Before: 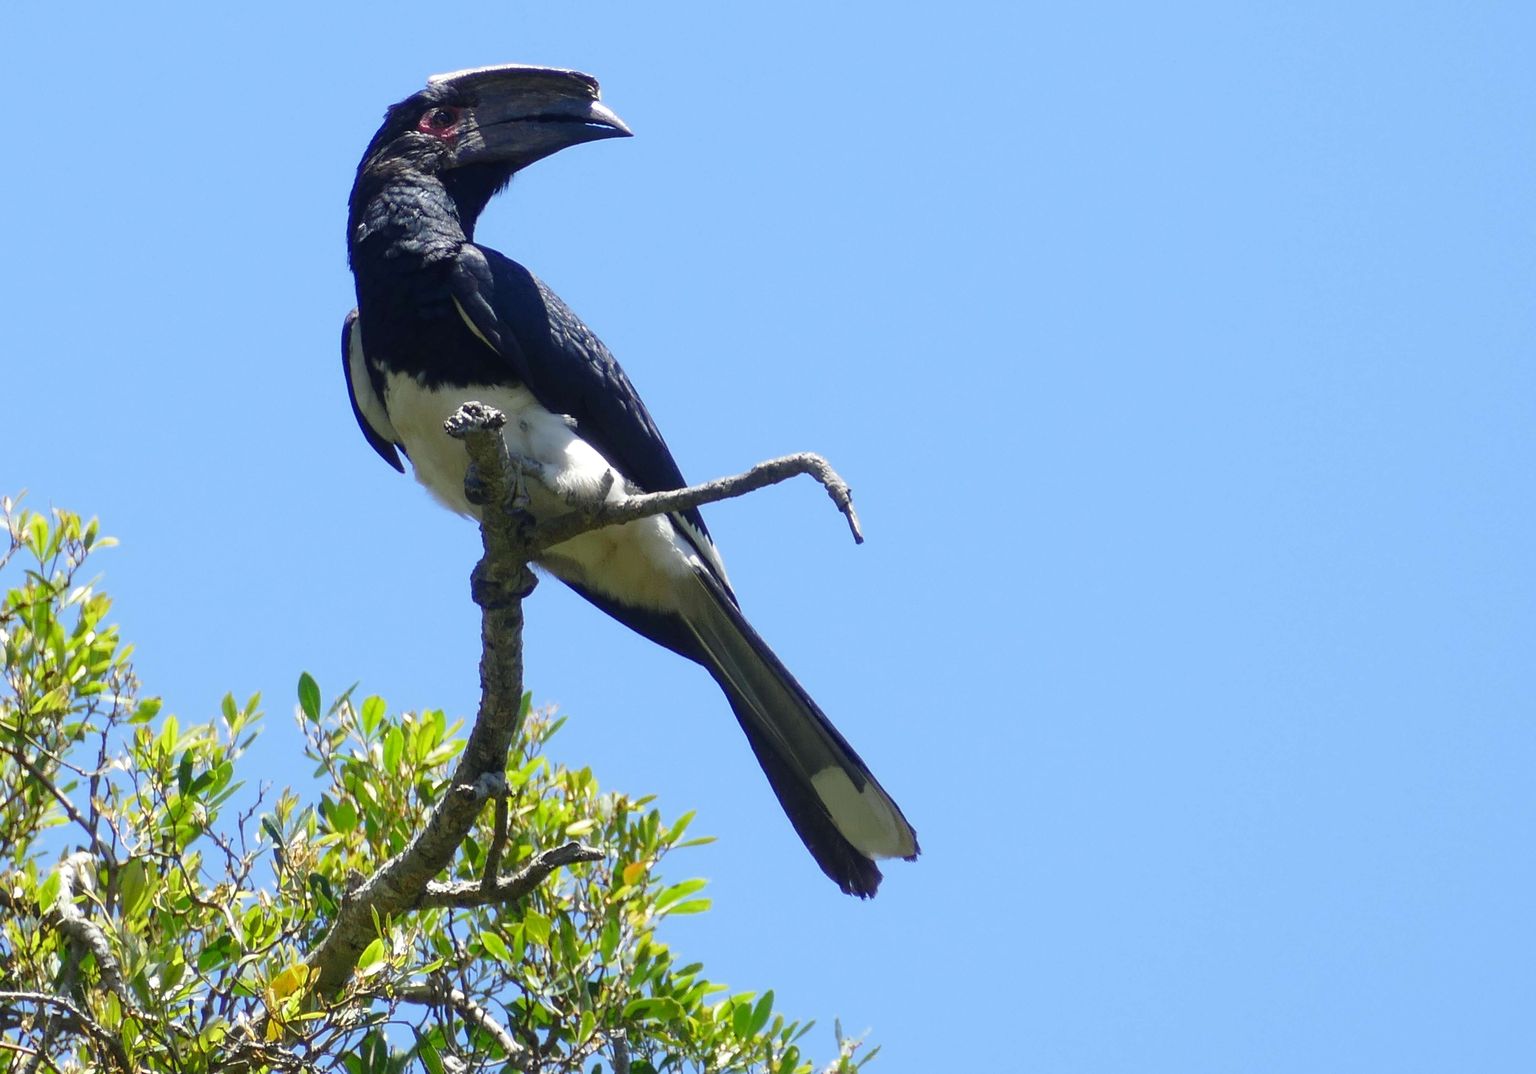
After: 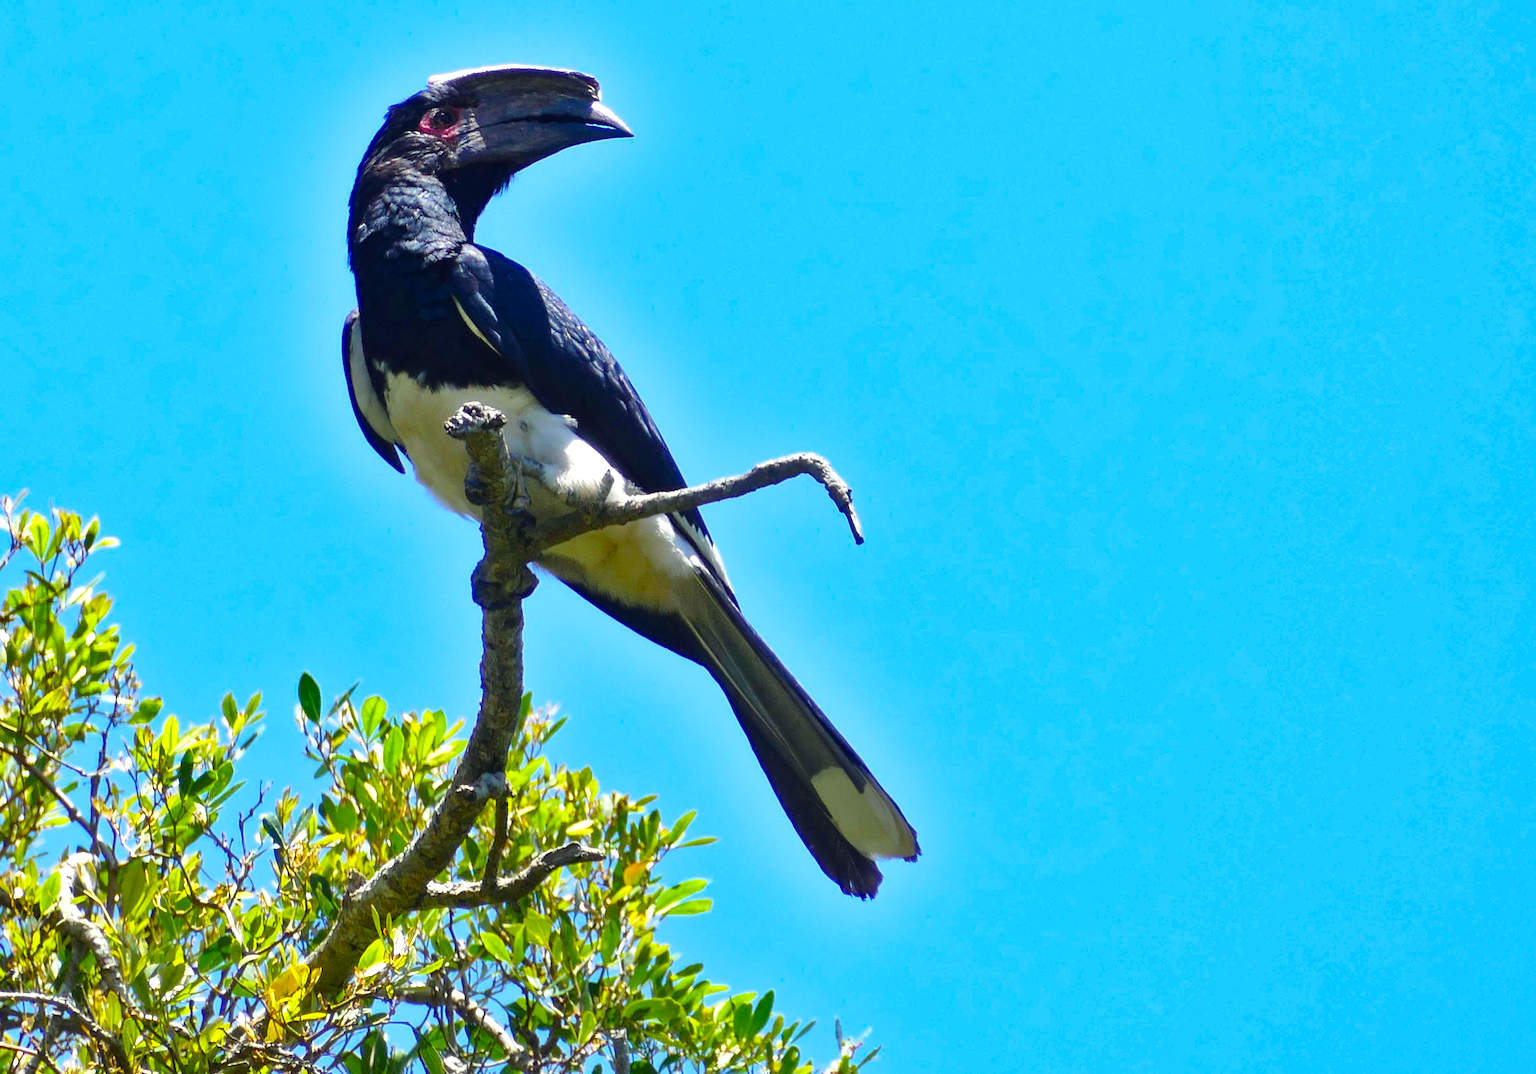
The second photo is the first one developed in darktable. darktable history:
color balance rgb: perceptual saturation grading › global saturation 24.987%, global vibrance 39.967%
shadows and highlights: low approximation 0.01, soften with gaussian
tone equalizer: -8 EV -0.454 EV, -7 EV -0.39 EV, -6 EV -0.31 EV, -5 EV -0.21 EV, -3 EV 0.256 EV, -2 EV 0.315 EV, -1 EV 0.378 EV, +0 EV 0.446 EV, mask exposure compensation -0.501 EV
